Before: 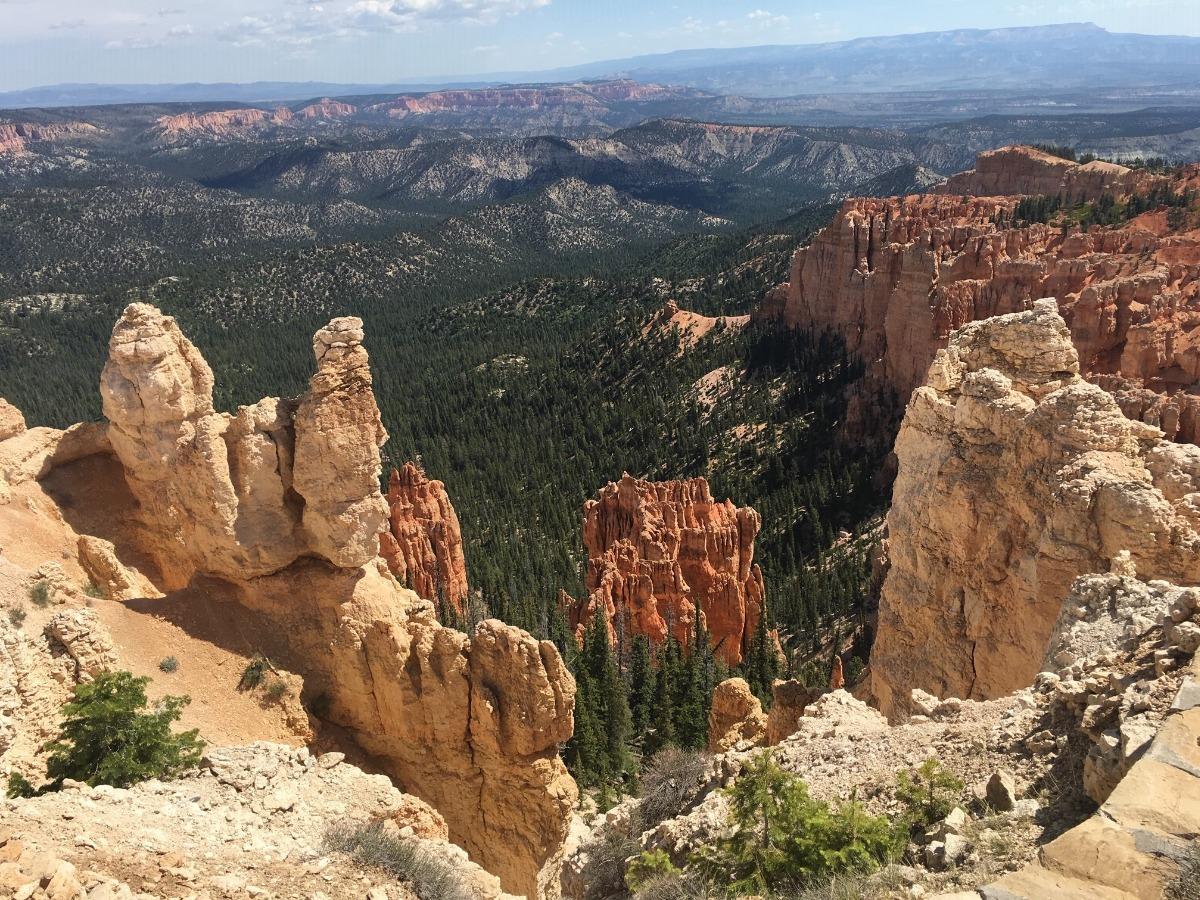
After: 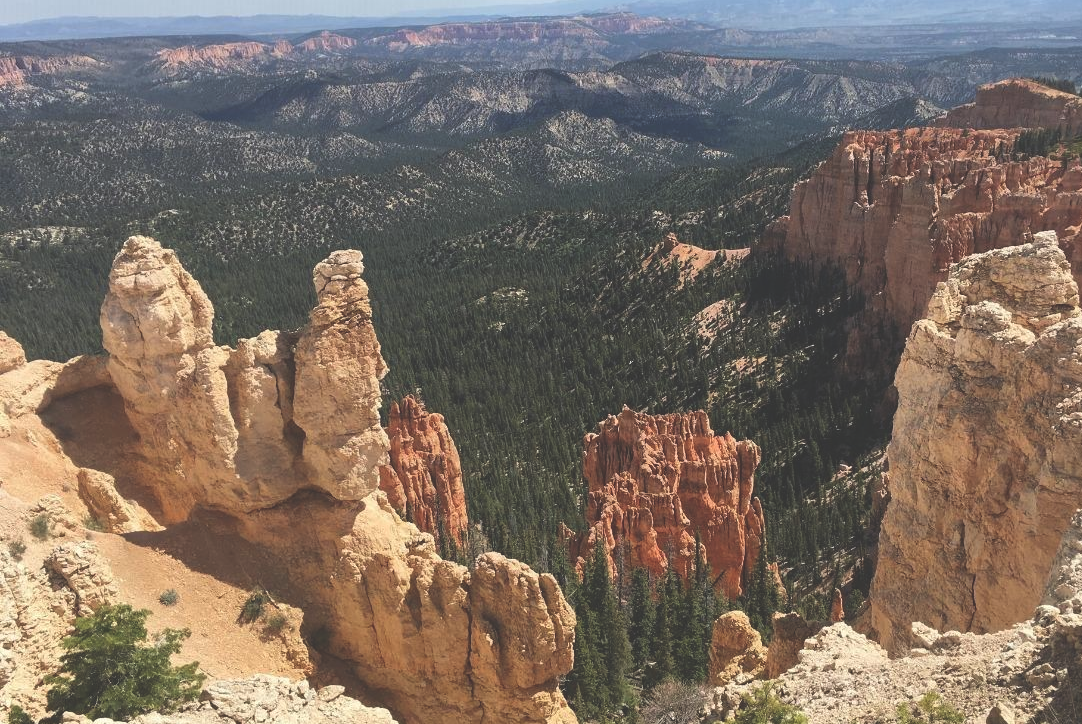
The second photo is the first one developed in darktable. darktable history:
exposure: black level correction -0.031, compensate highlight preservation false
crop: top 7.458%, right 9.777%, bottom 12.028%
